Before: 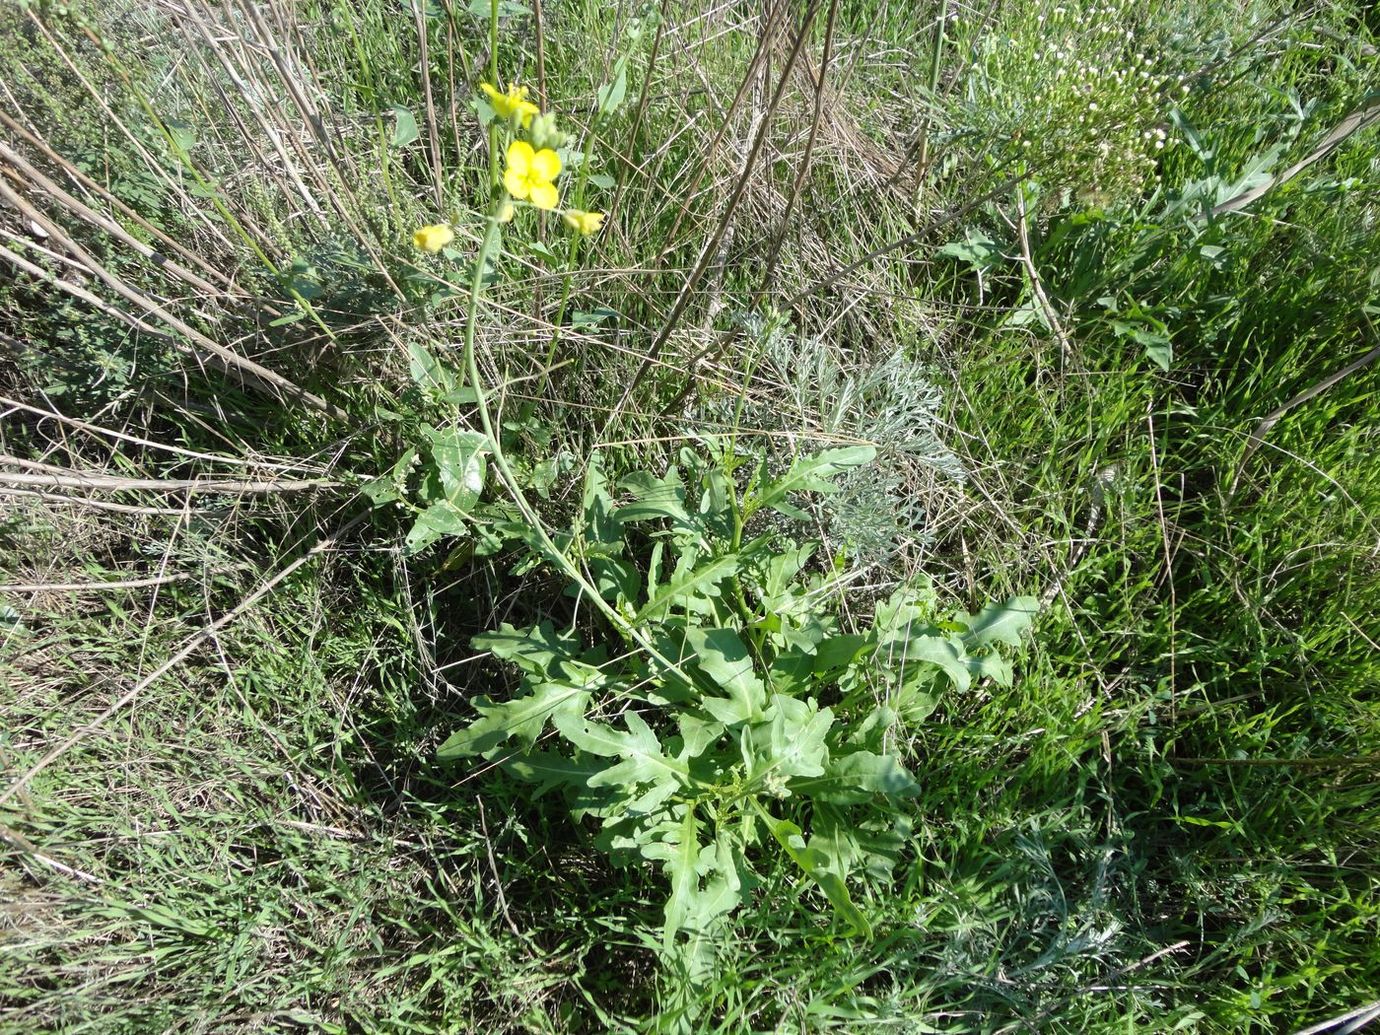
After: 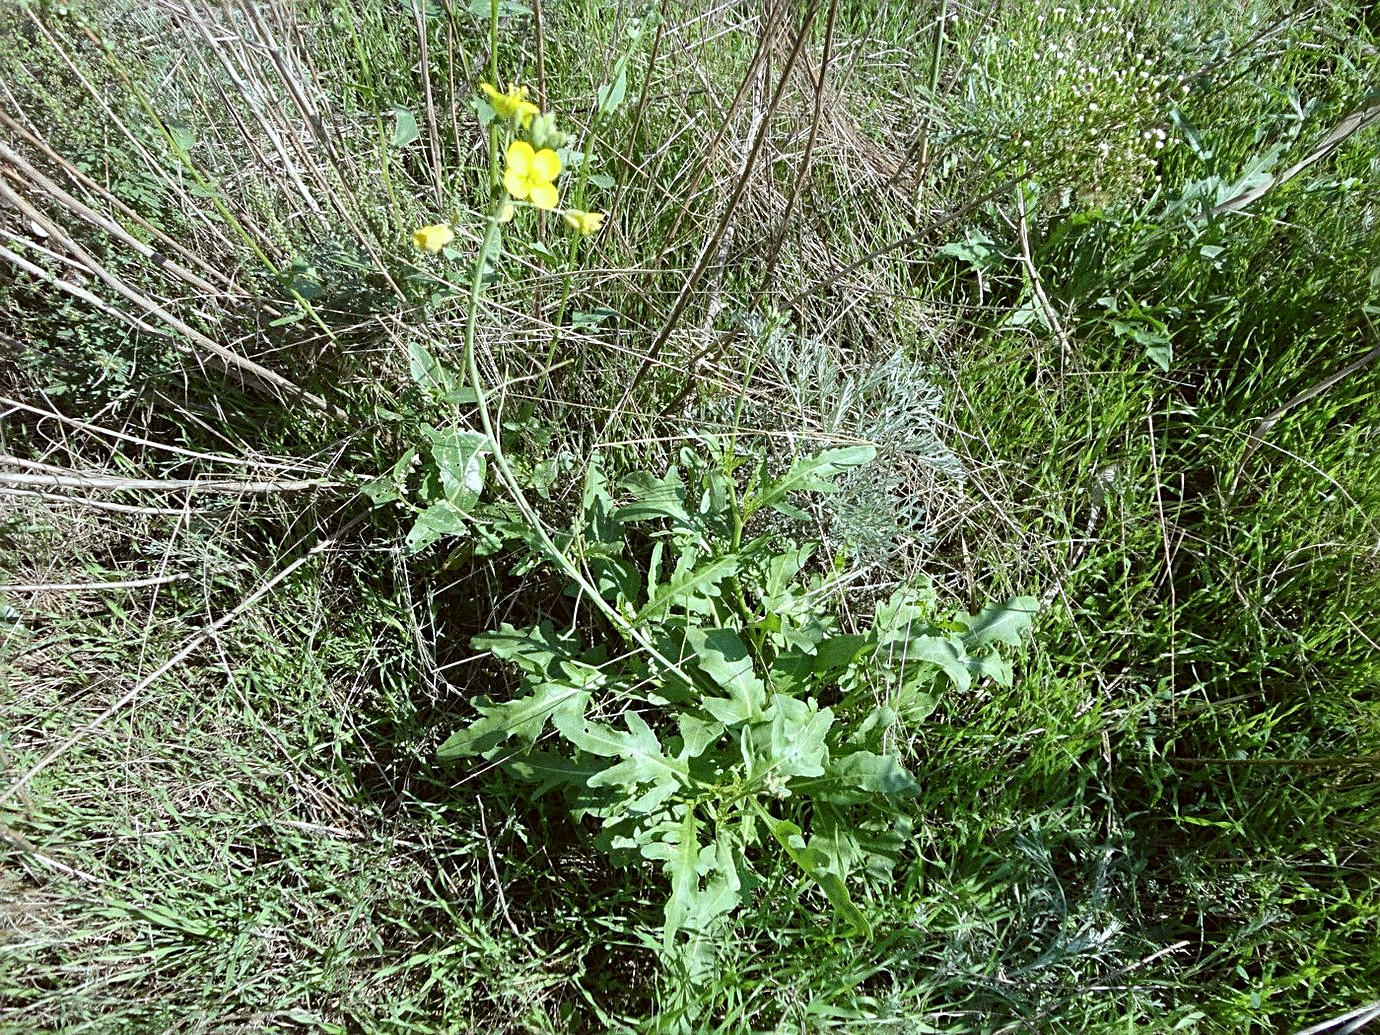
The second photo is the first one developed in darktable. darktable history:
color correction: highlights a* -3.28, highlights b* -6.24, shadows a* 3.1, shadows b* 5.19
sharpen: radius 2.767
grain: coarseness 0.09 ISO, strength 40%
